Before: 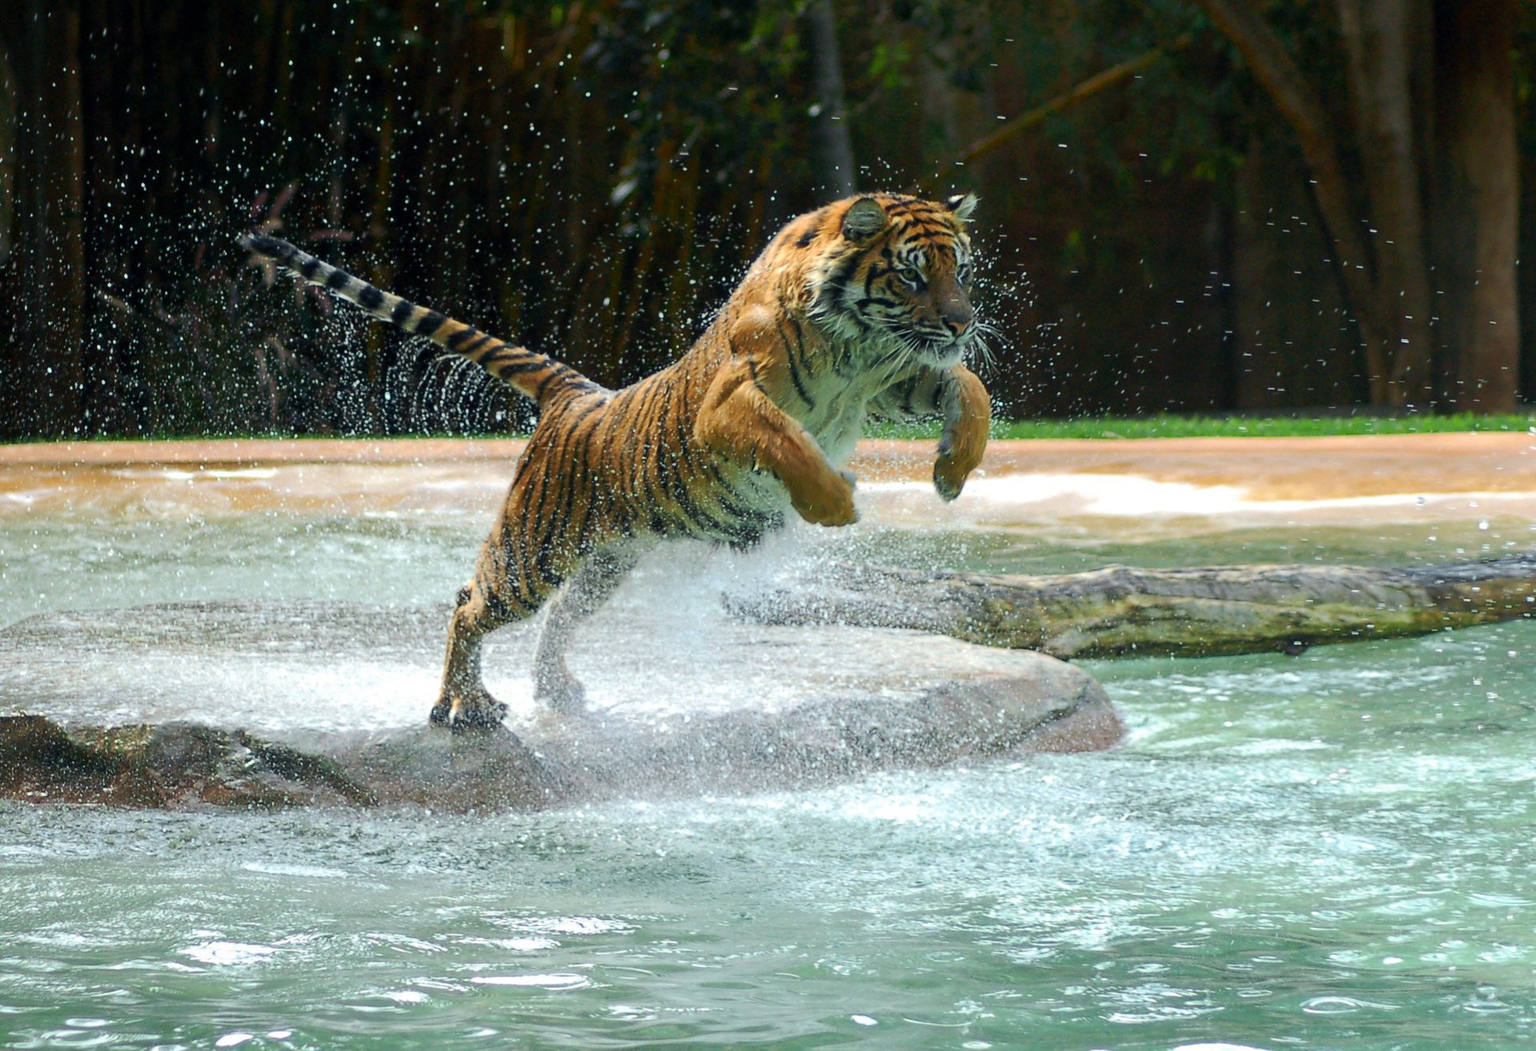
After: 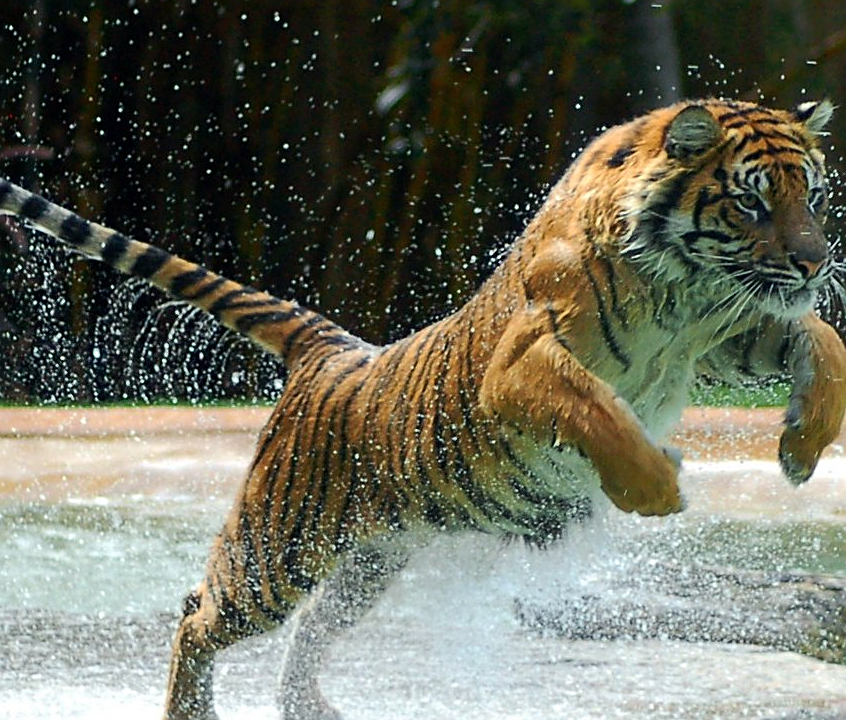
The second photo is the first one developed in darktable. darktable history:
crop: left 20.248%, top 10.86%, right 35.675%, bottom 34.321%
sharpen: on, module defaults
